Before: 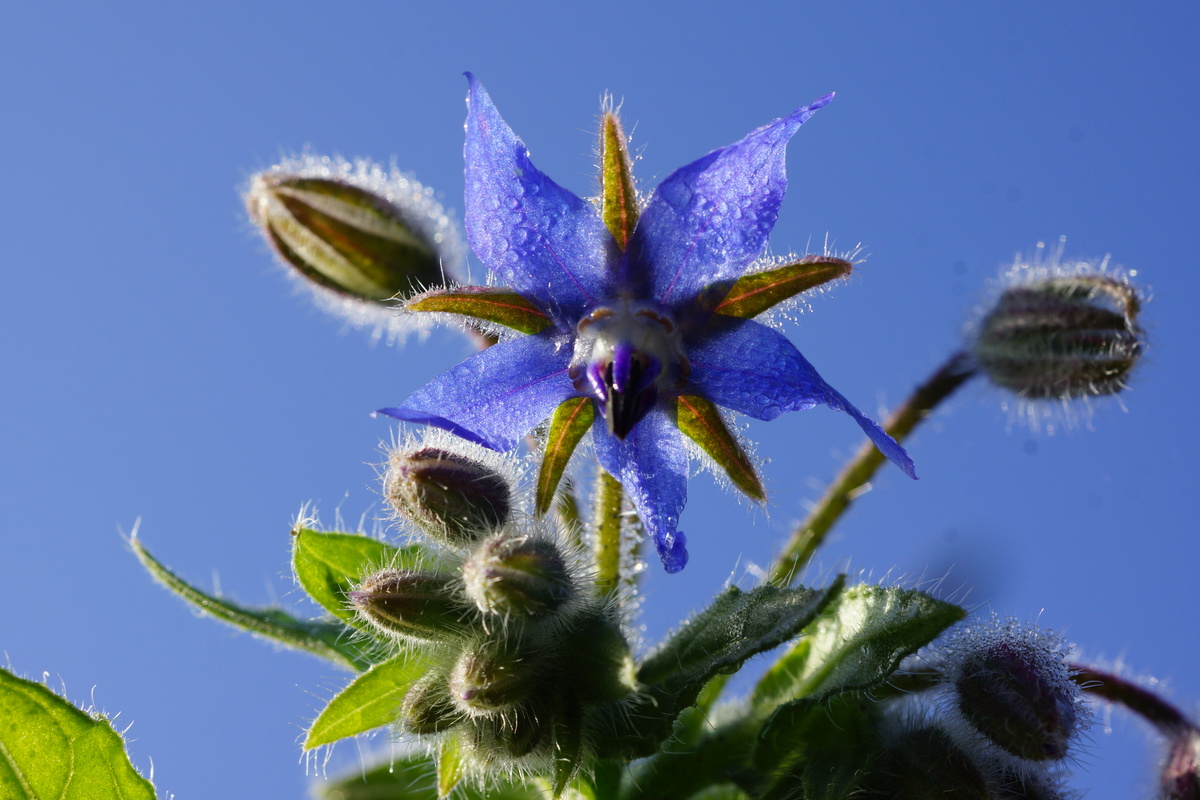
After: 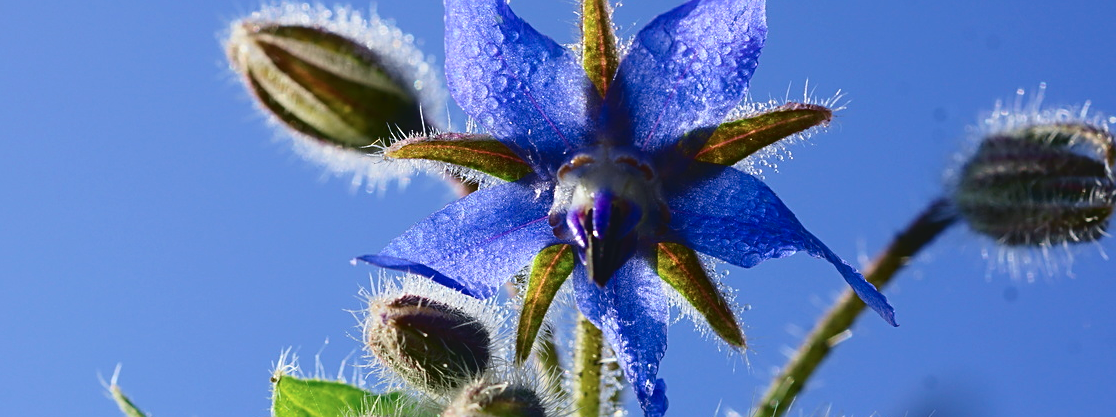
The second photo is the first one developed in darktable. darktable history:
crop: left 1.744%, top 19.225%, right 5.069%, bottom 28.357%
tone curve: curves: ch0 [(0, 0.047) (0.15, 0.127) (0.46, 0.466) (0.751, 0.788) (1, 0.961)]; ch1 [(0, 0) (0.43, 0.408) (0.476, 0.469) (0.505, 0.501) (0.553, 0.557) (0.592, 0.58) (0.631, 0.625) (1, 1)]; ch2 [(0, 0) (0.505, 0.495) (0.55, 0.557) (0.583, 0.573) (1, 1)], color space Lab, independent channels, preserve colors none
sharpen: on, module defaults
